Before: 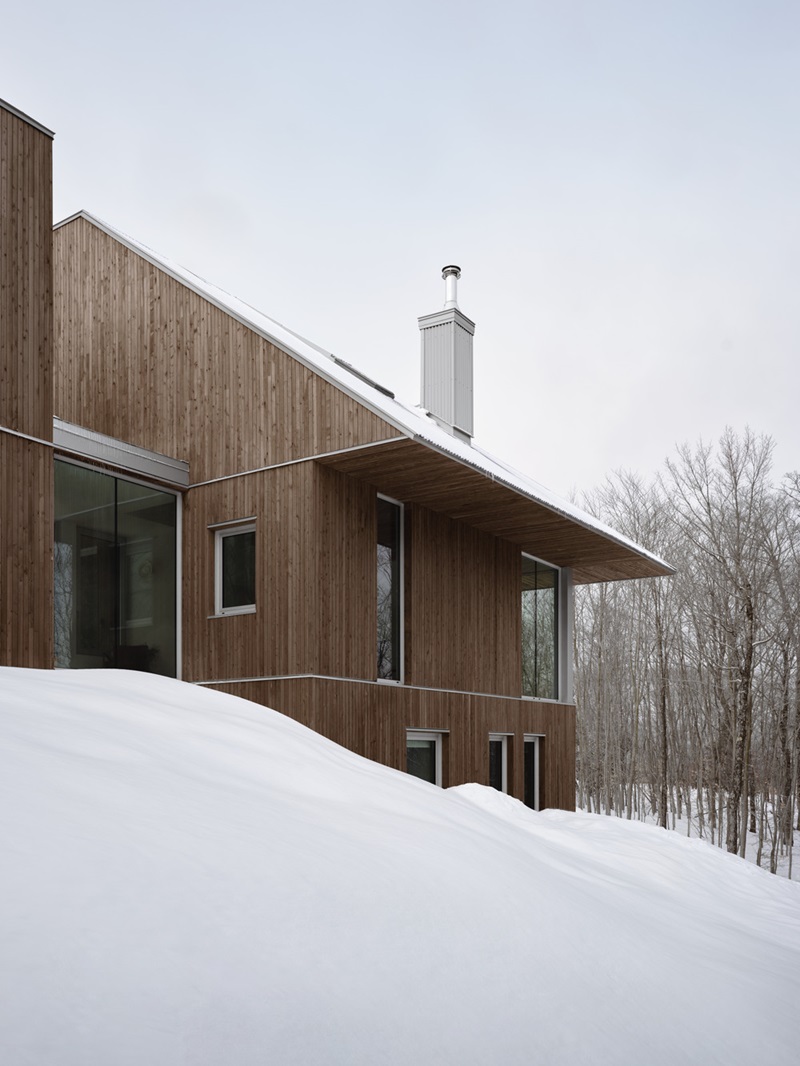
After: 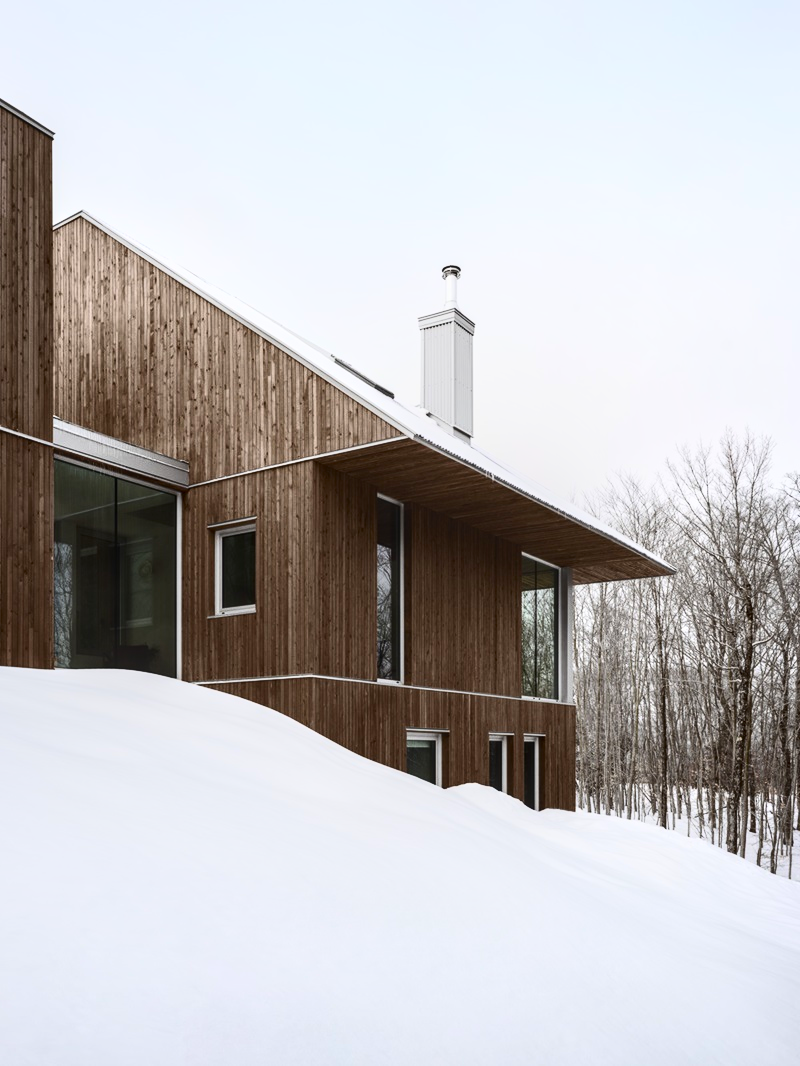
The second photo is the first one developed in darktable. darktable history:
local contrast: on, module defaults
contrast brightness saturation: contrast 0.409, brightness 0.114, saturation 0.212
